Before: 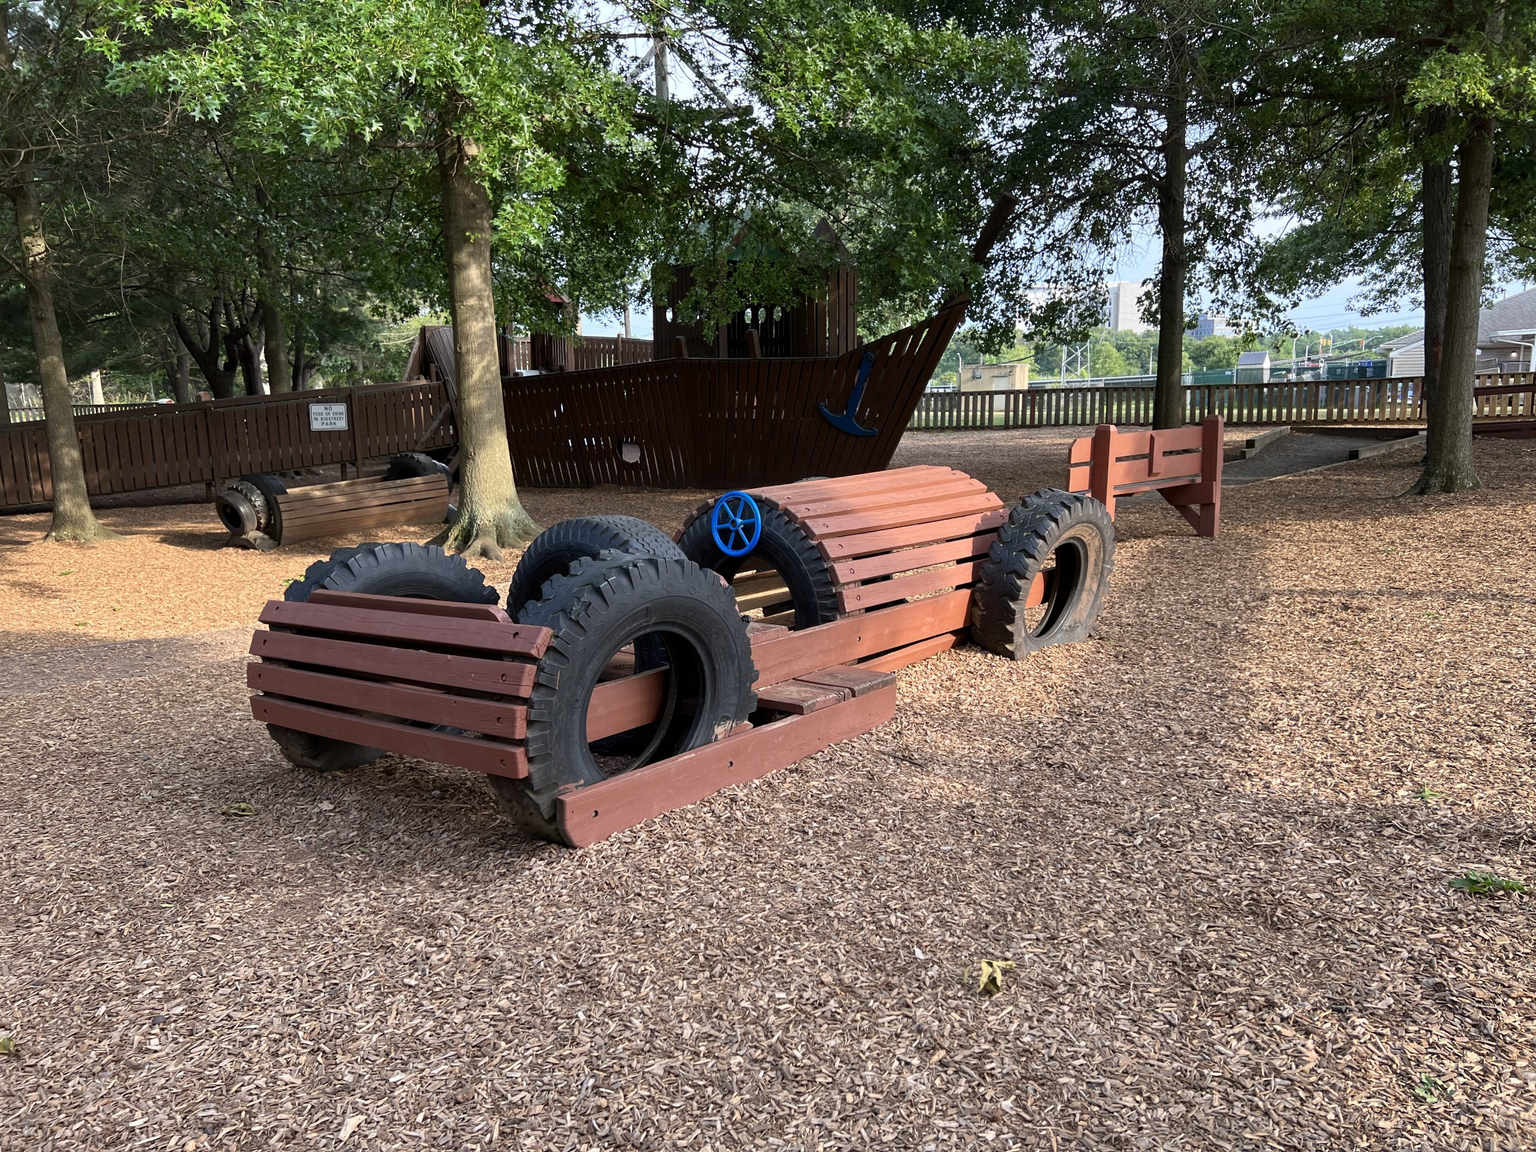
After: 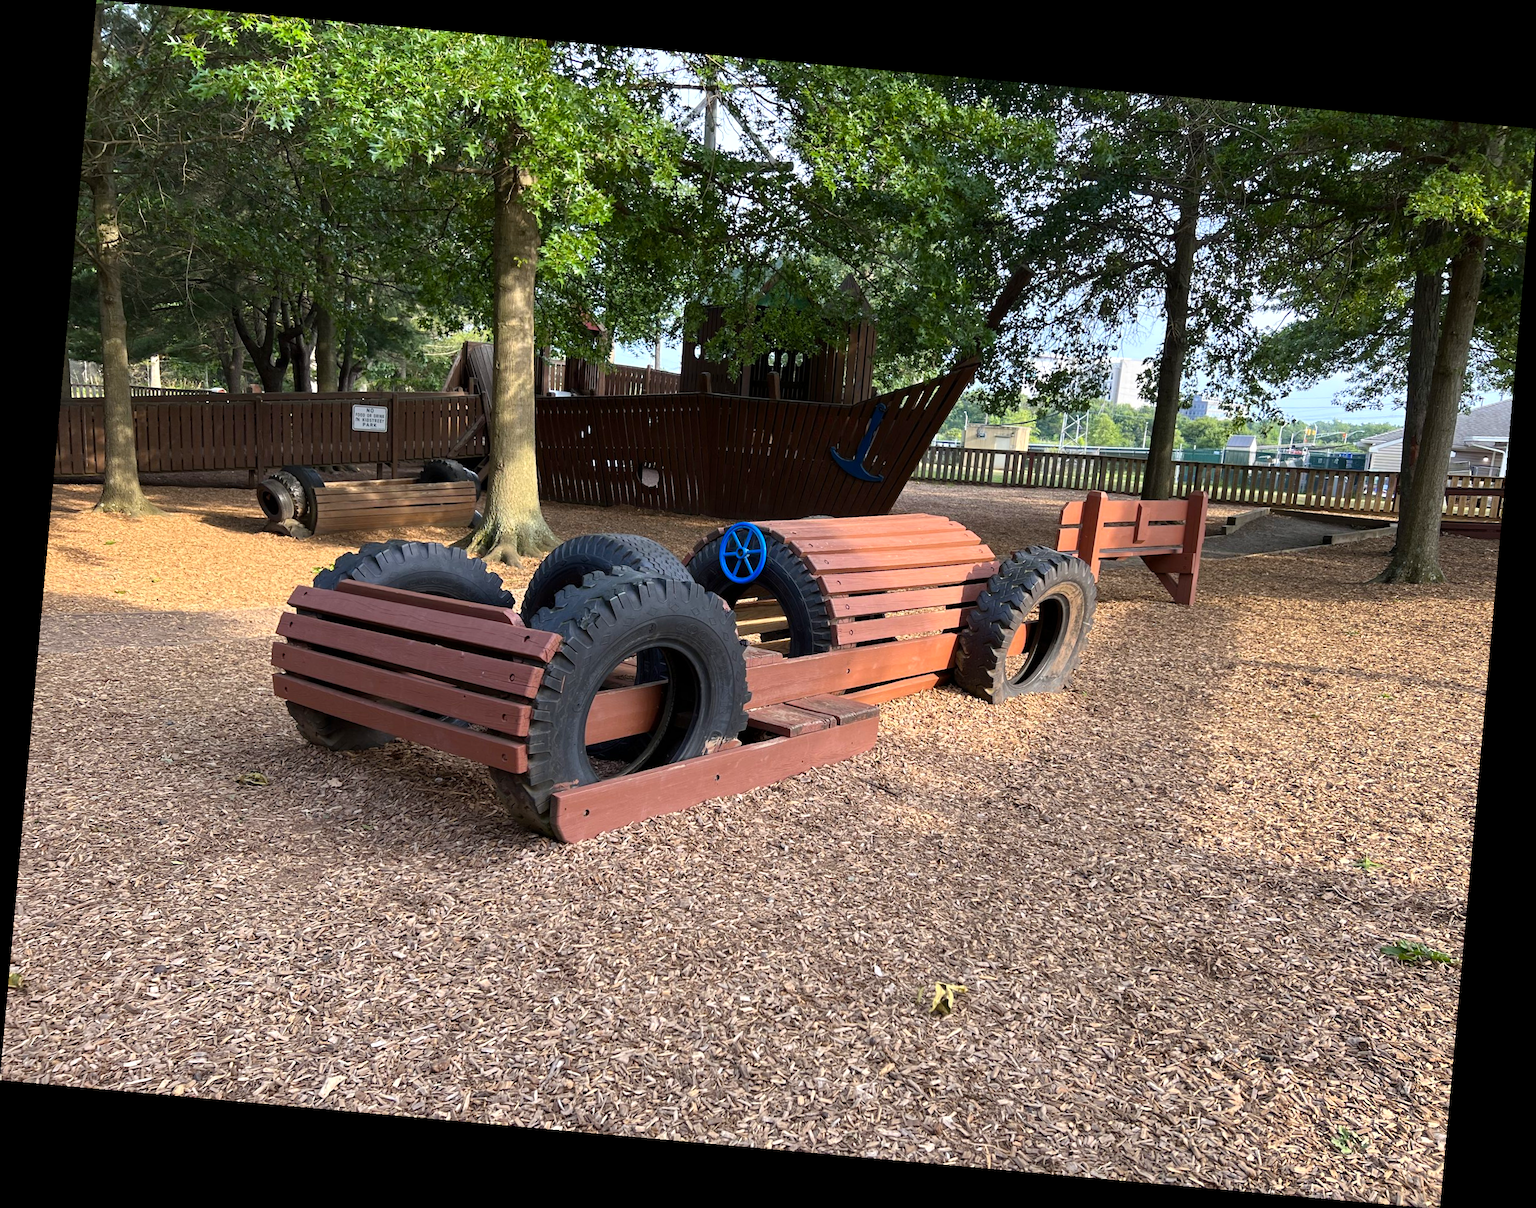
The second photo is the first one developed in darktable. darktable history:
exposure: exposure 0.197 EV, compensate highlight preservation false
rotate and perspective: rotation 5.12°, automatic cropping off
color balance rgb: perceptual saturation grading › global saturation 20%, global vibrance 20%
contrast brightness saturation: saturation -0.05
